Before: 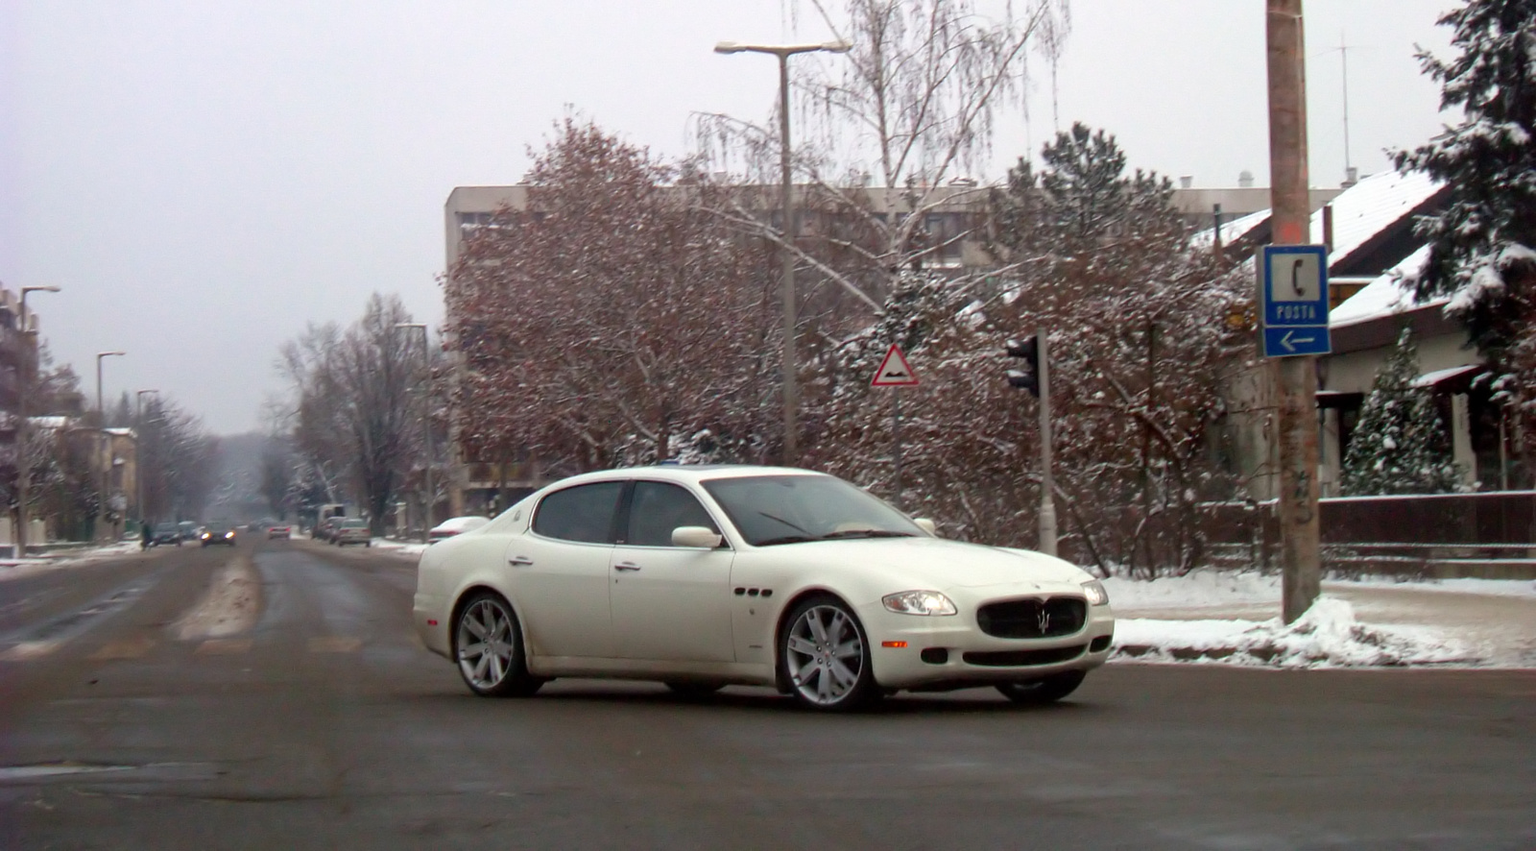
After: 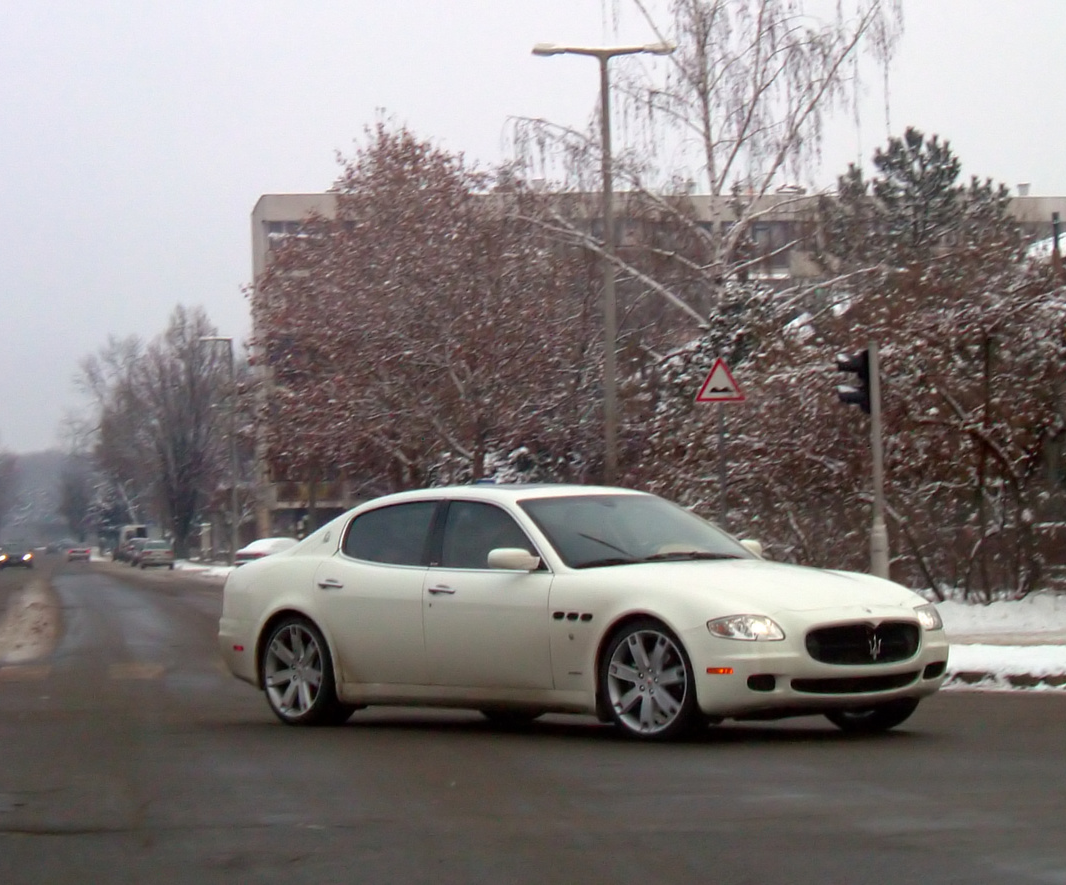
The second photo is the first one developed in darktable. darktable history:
crop and rotate: left 13.342%, right 19.975%
